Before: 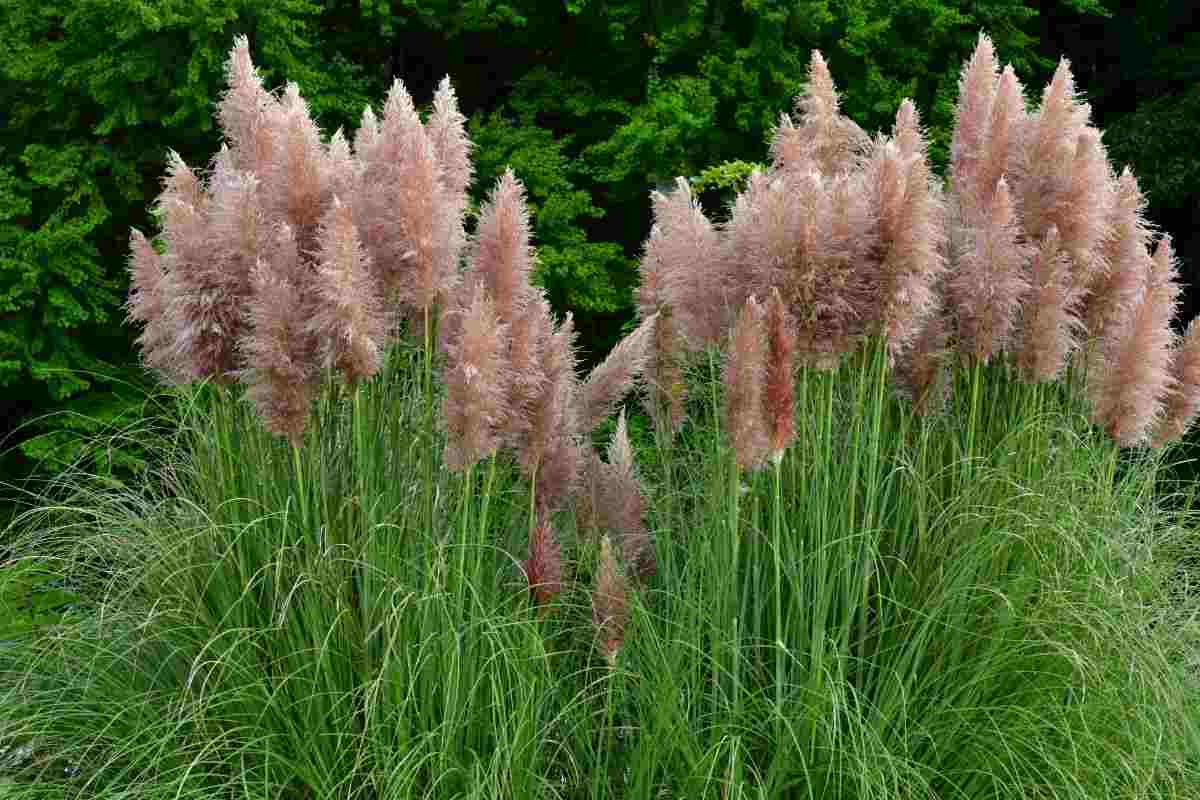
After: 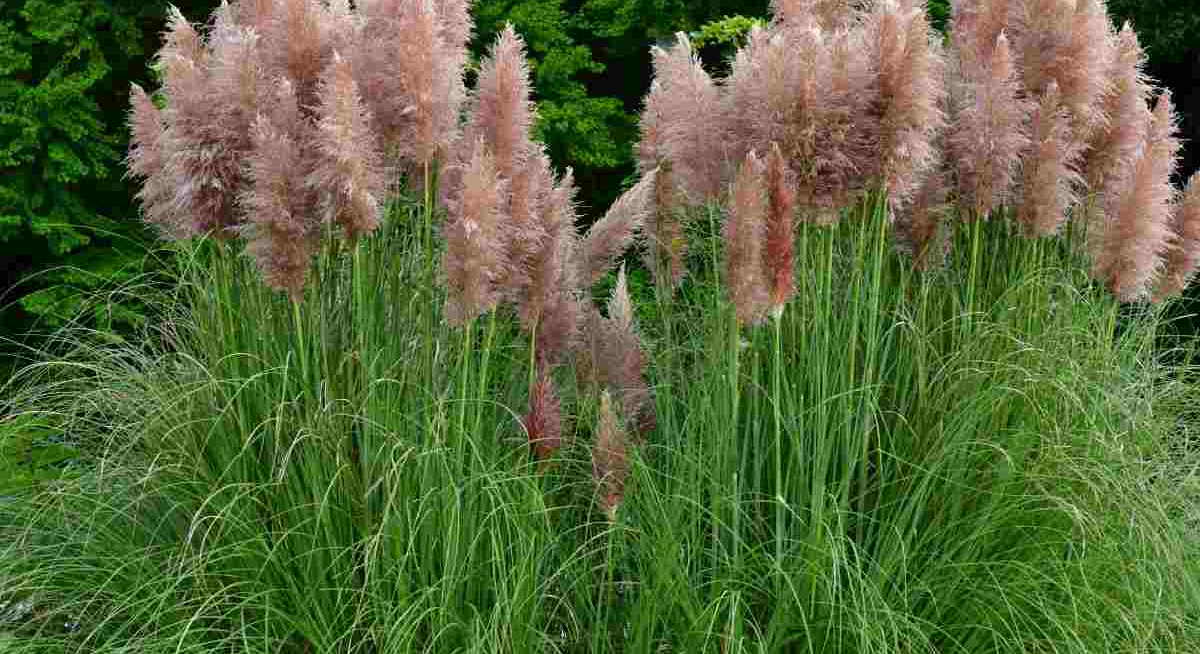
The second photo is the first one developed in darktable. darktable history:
crop and rotate: top 18.161%
